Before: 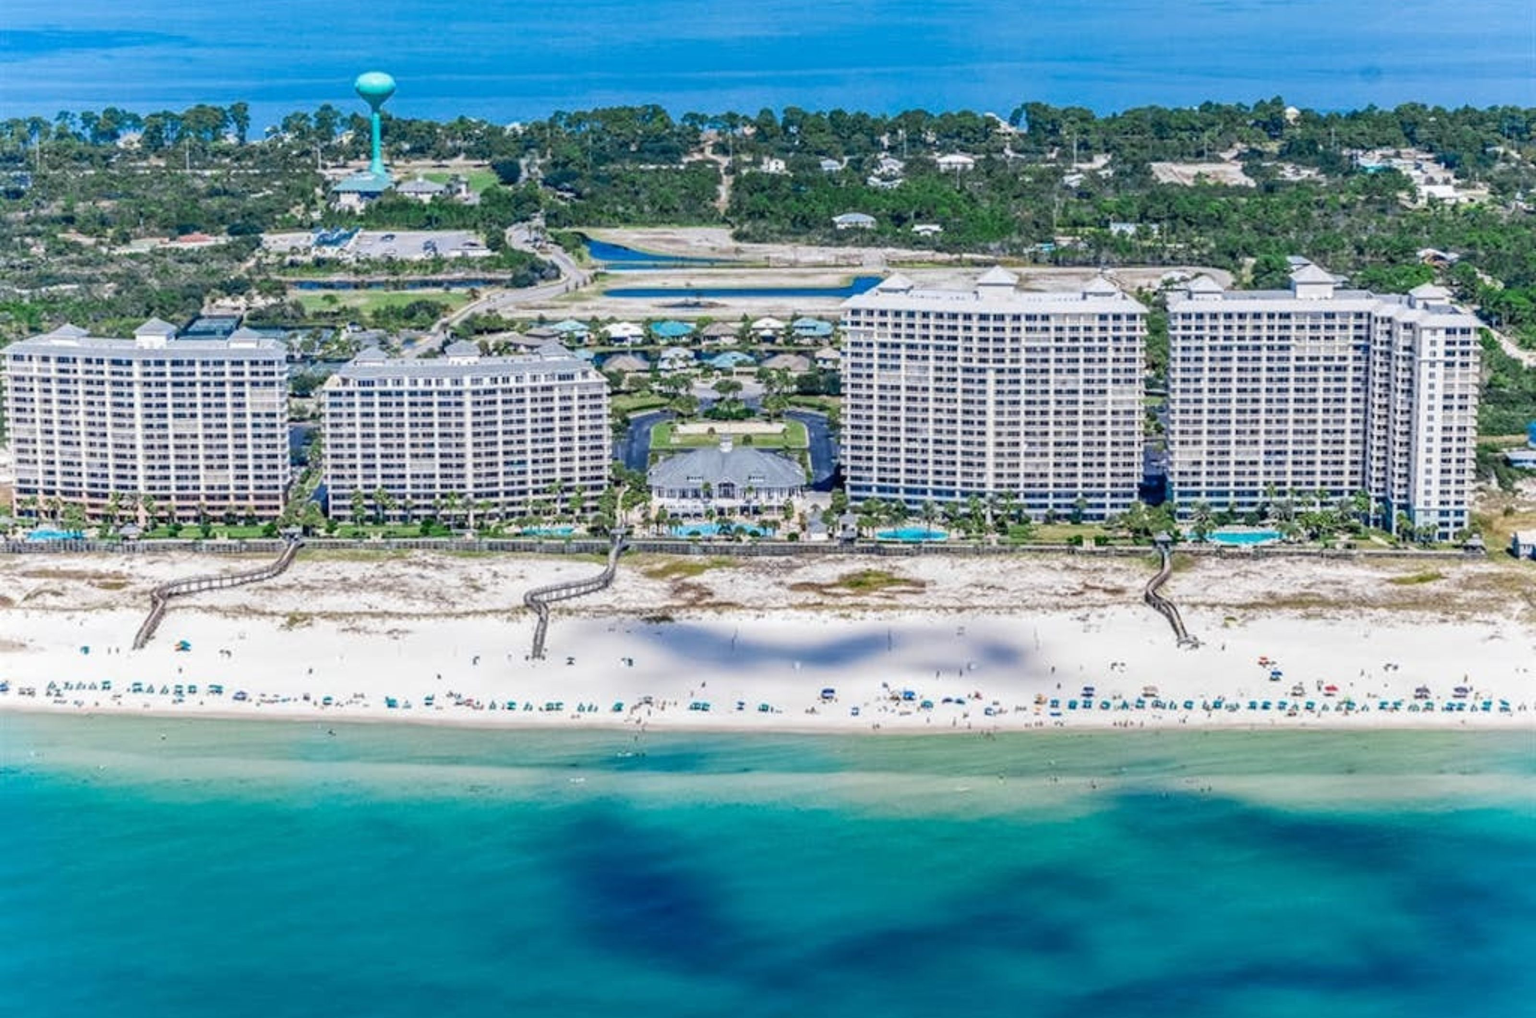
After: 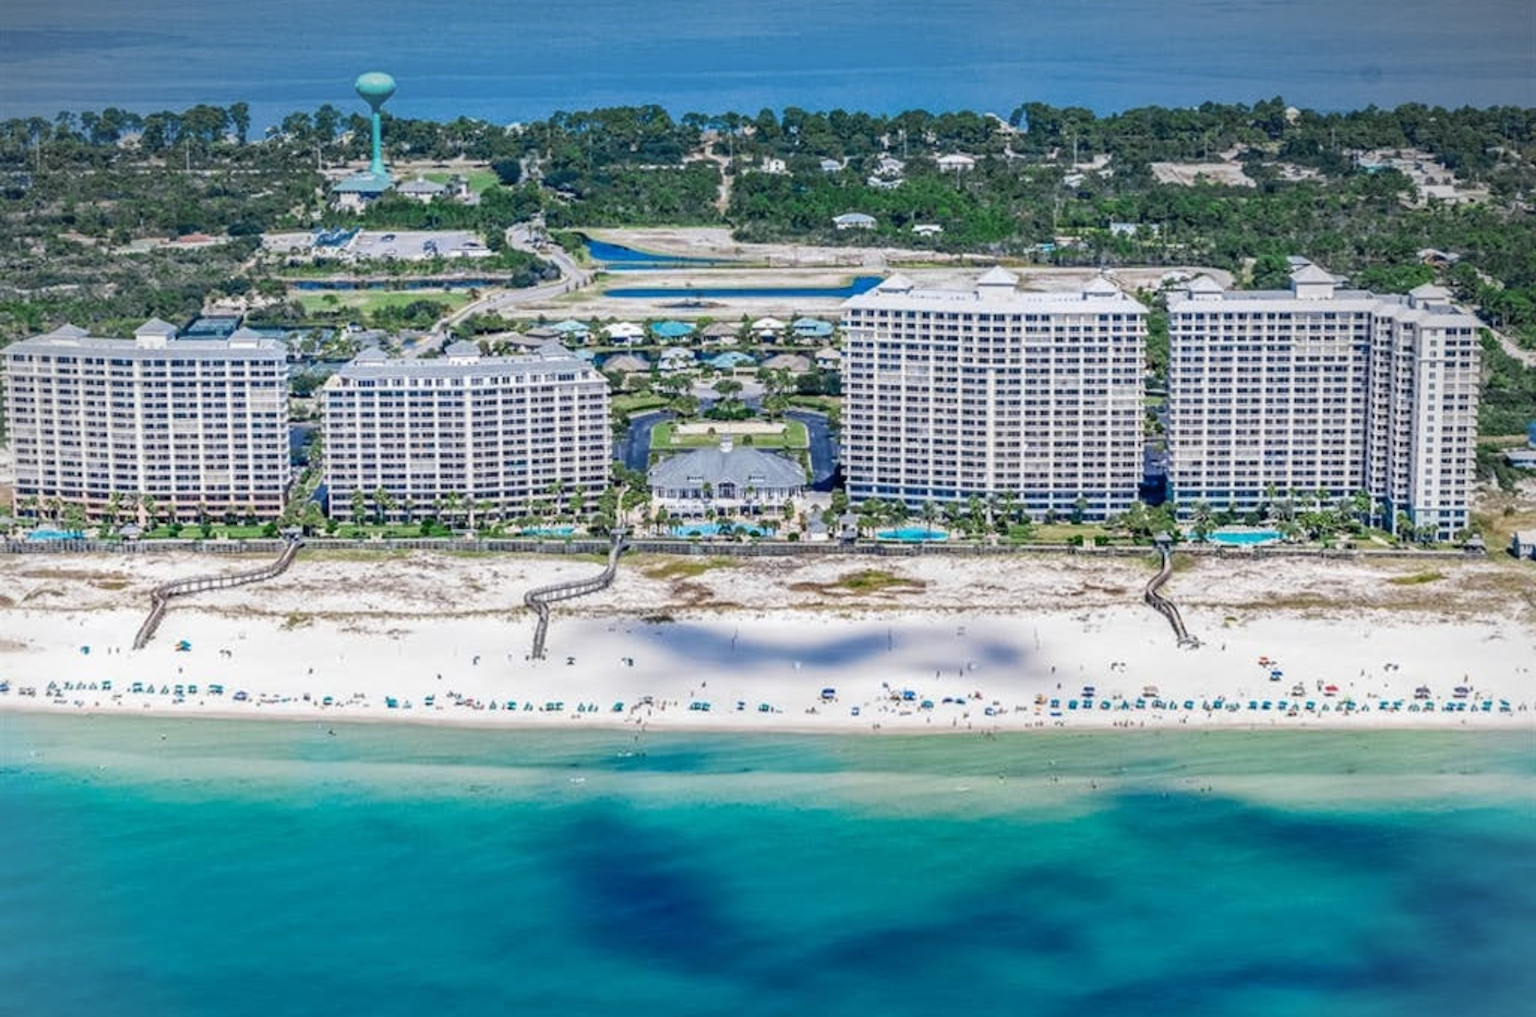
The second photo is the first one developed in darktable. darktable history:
vignetting: fall-off start 85.85%, fall-off radius 80.88%, brightness -0.803, center (-0.026, 0.399), width/height ratio 1.218
